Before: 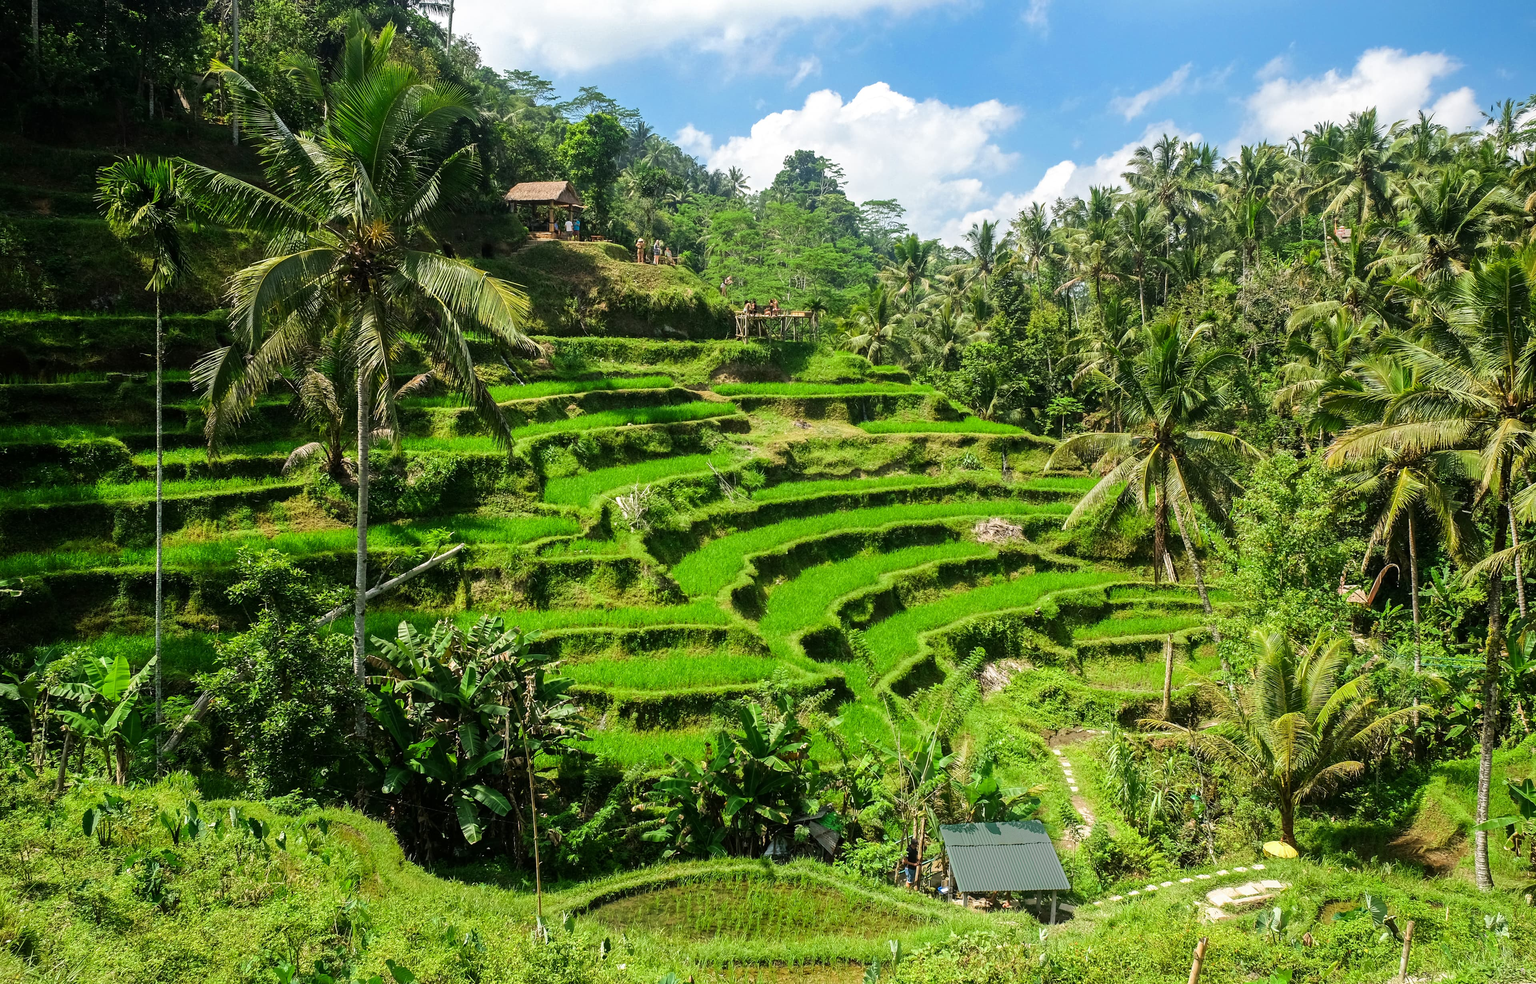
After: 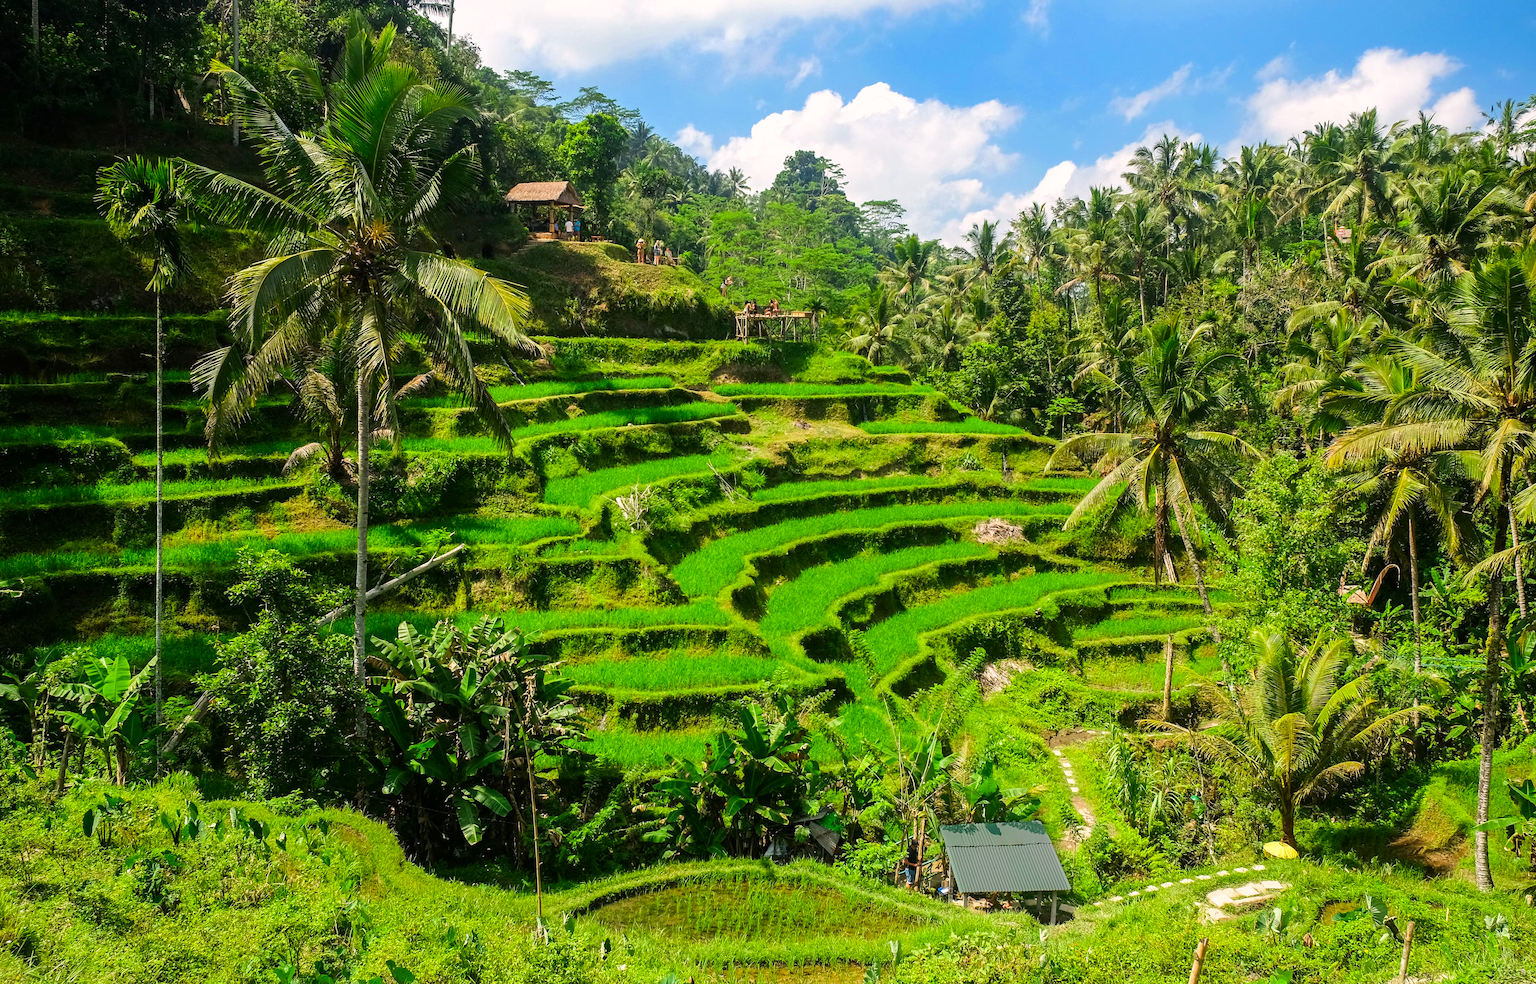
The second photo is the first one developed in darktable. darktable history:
color correction: highlights a* 3.22, highlights b* 1.96, saturation 1.25
